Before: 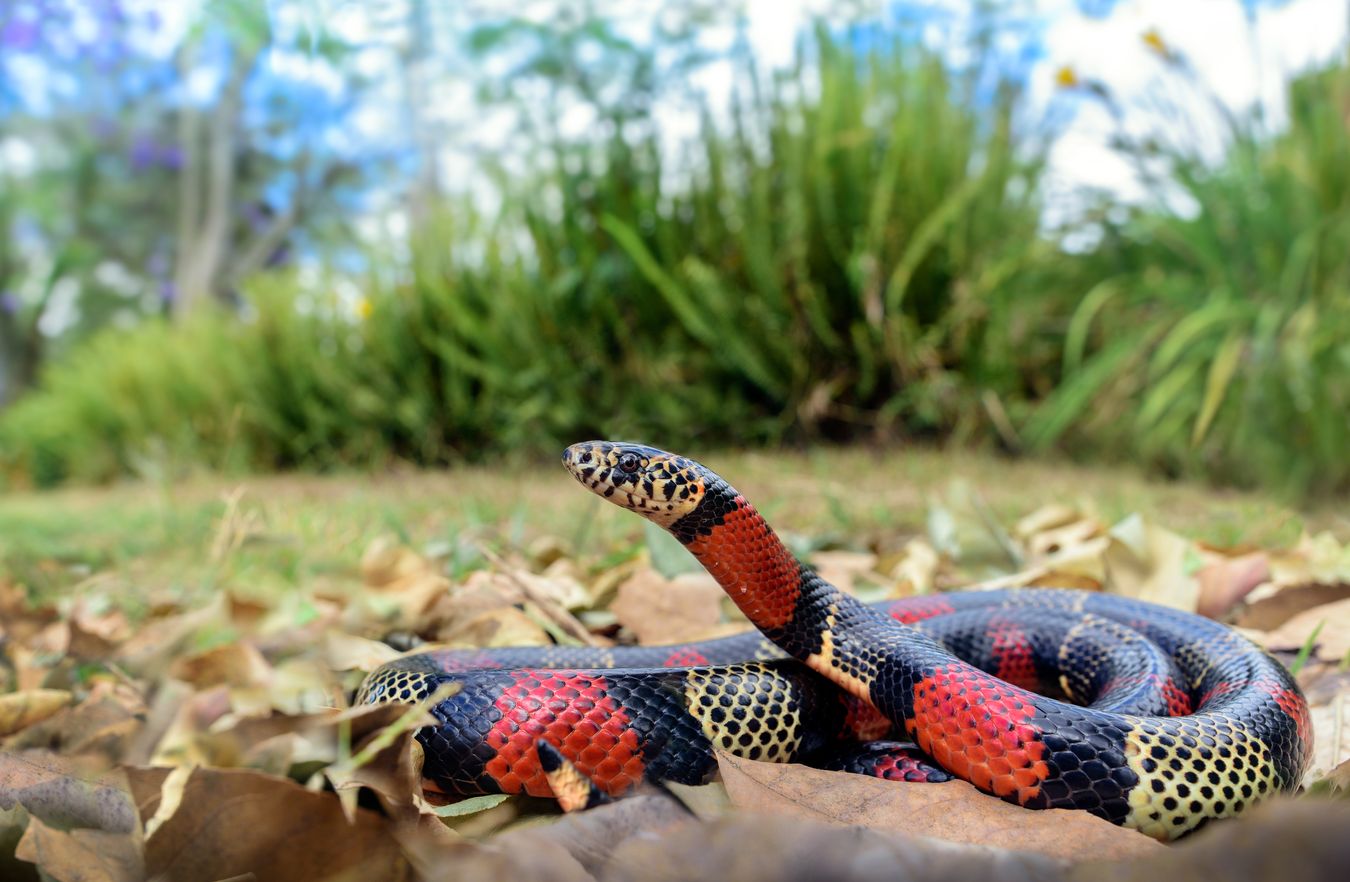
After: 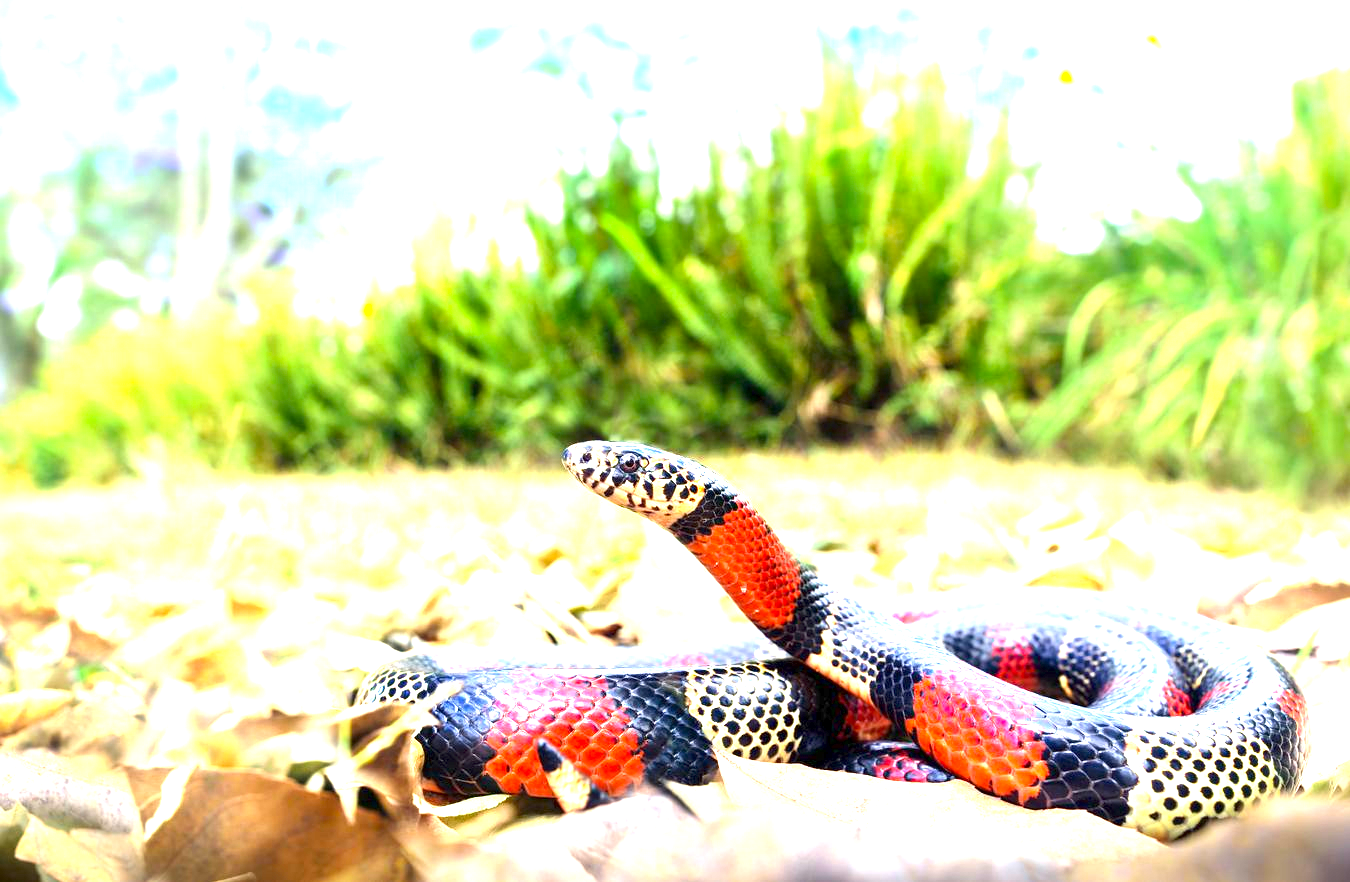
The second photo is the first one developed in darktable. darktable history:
exposure: exposure 2.25 EV, compensate highlight preservation false
color balance: output saturation 110%
